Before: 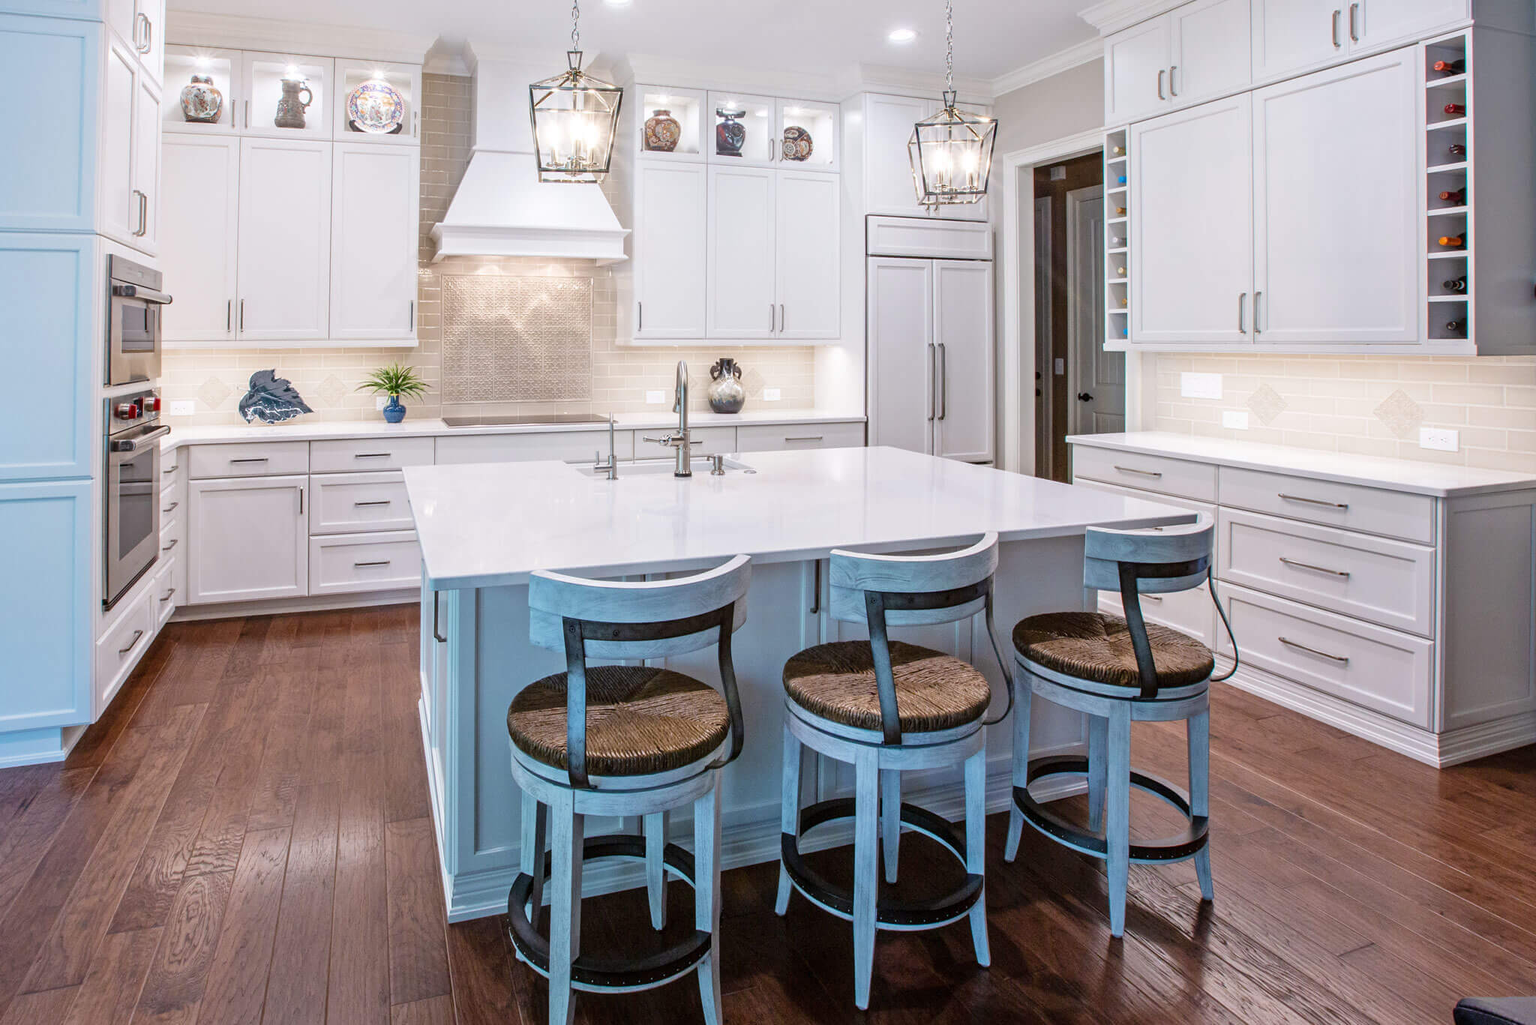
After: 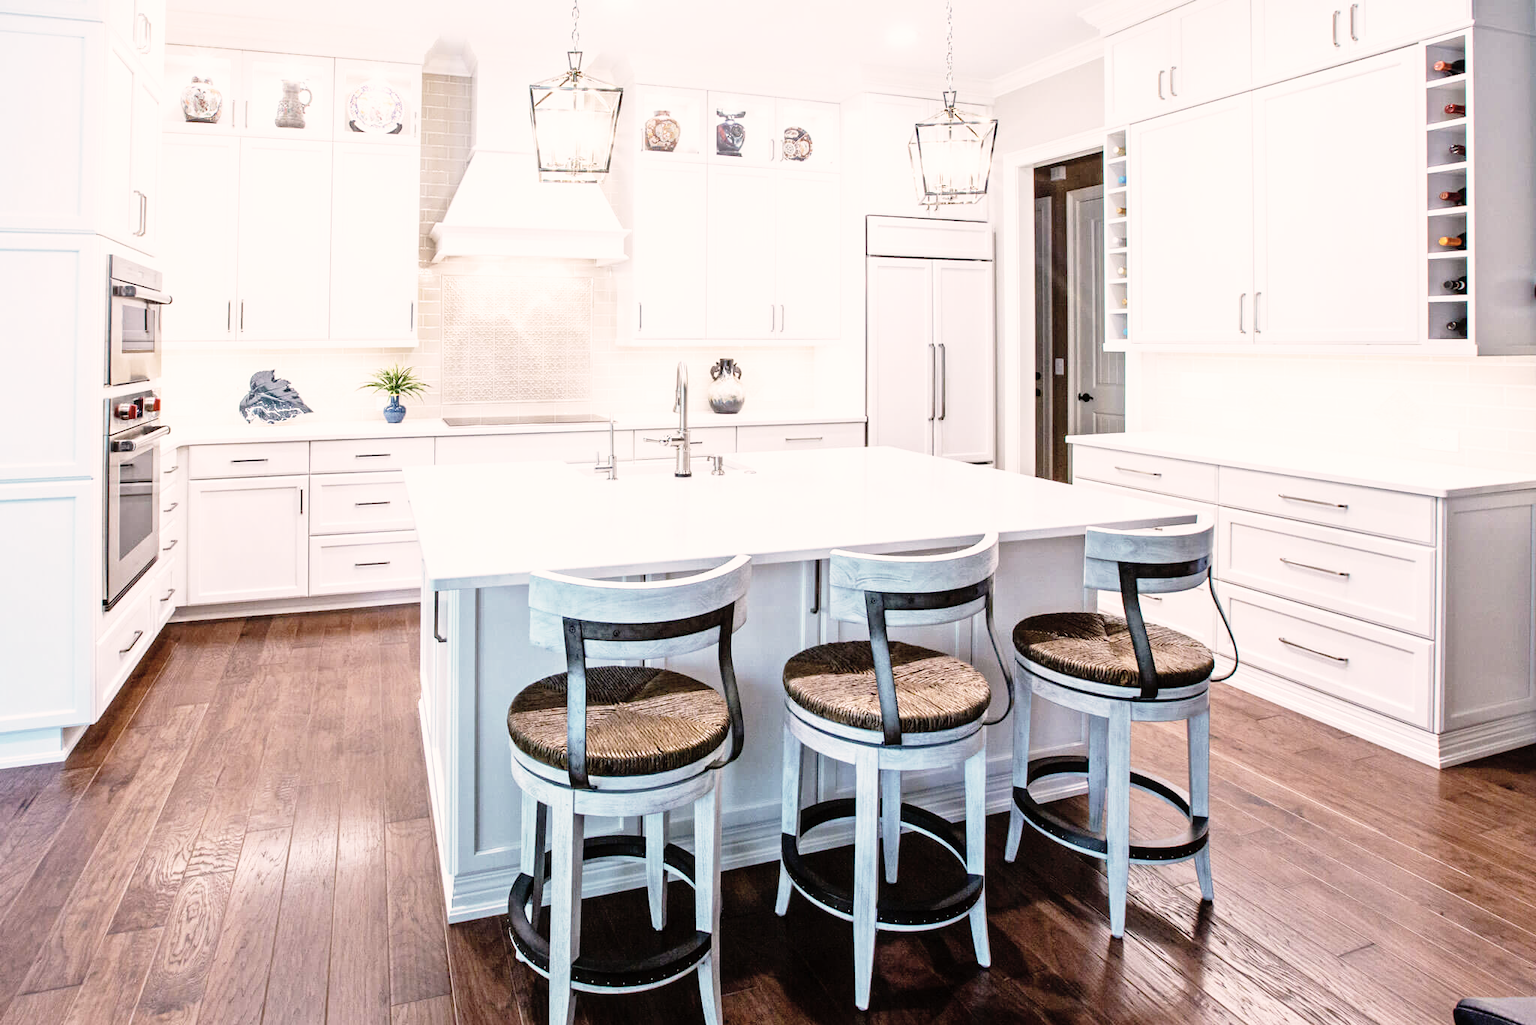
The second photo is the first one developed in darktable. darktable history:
base curve: curves: ch0 [(0, 0) (0.012, 0.01) (0.073, 0.168) (0.31, 0.711) (0.645, 0.957) (1, 1)], preserve colors none
color correction: highlights a* 5.6, highlights b* 5.22, saturation 0.634
